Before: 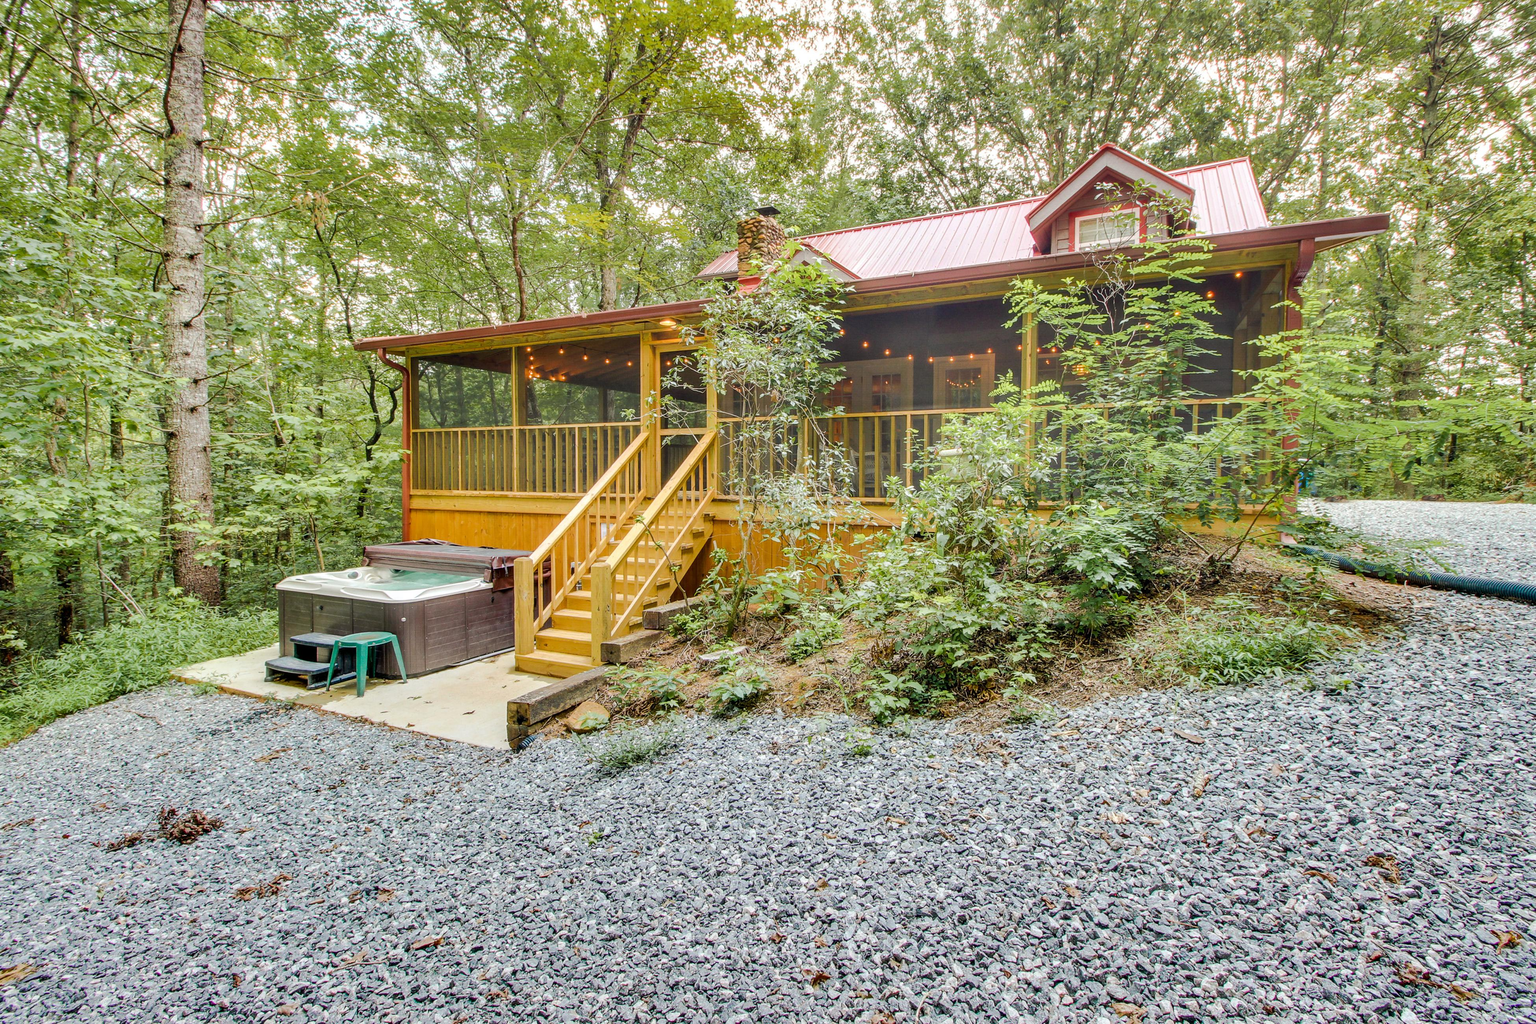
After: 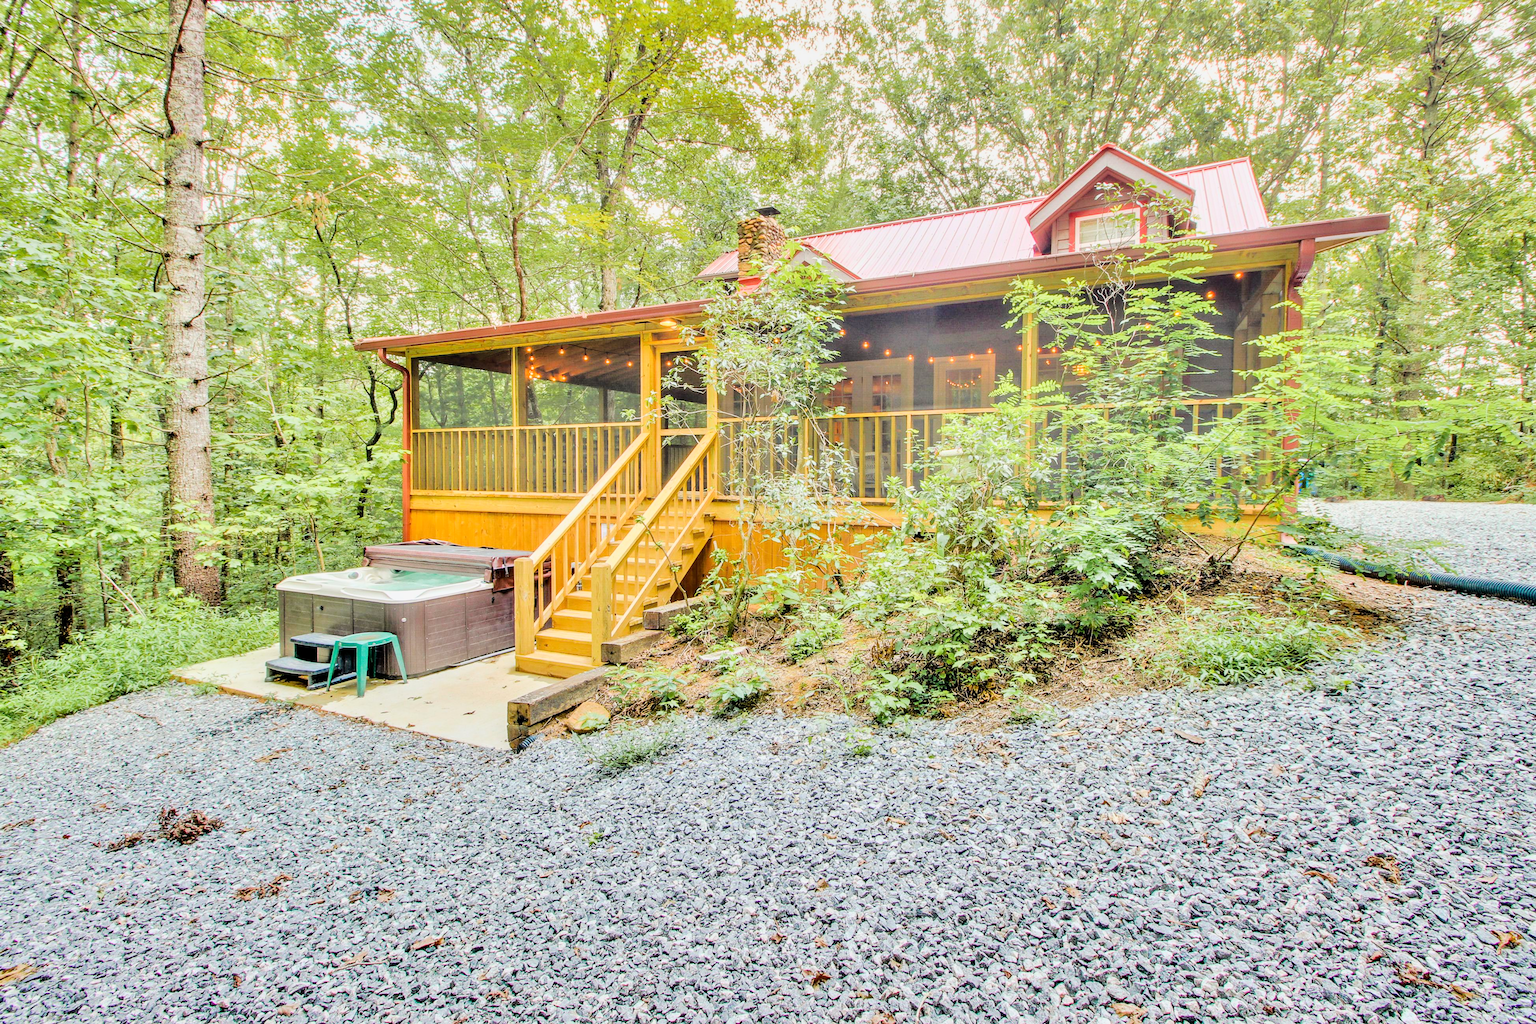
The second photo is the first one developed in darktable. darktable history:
base curve: curves: ch0 [(0, 0) (0.032, 0.037) (0.105, 0.228) (0.435, 0.76) (0.856, 0.983) (1, 1)]
exposure: black level correction 0, exposure -0.782 EV, compensate highlight preservation false
tone equalizer: -7 EV 0.144 EV, -6 EV 0.609 EV, -5 EV 1.17 EV, -4 EV 1.32 EV, -3 EV 1.15 EV, -2 EV 0.6 EV, -1 EV 0.147 EV
